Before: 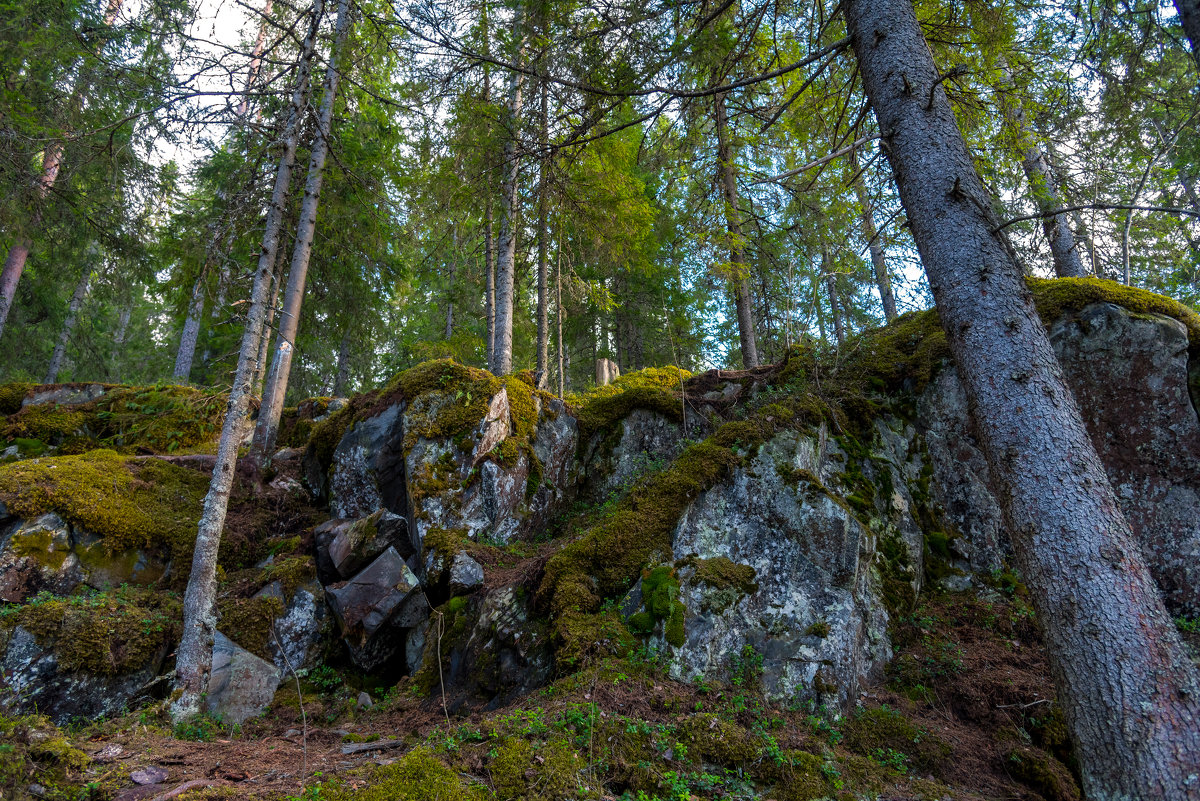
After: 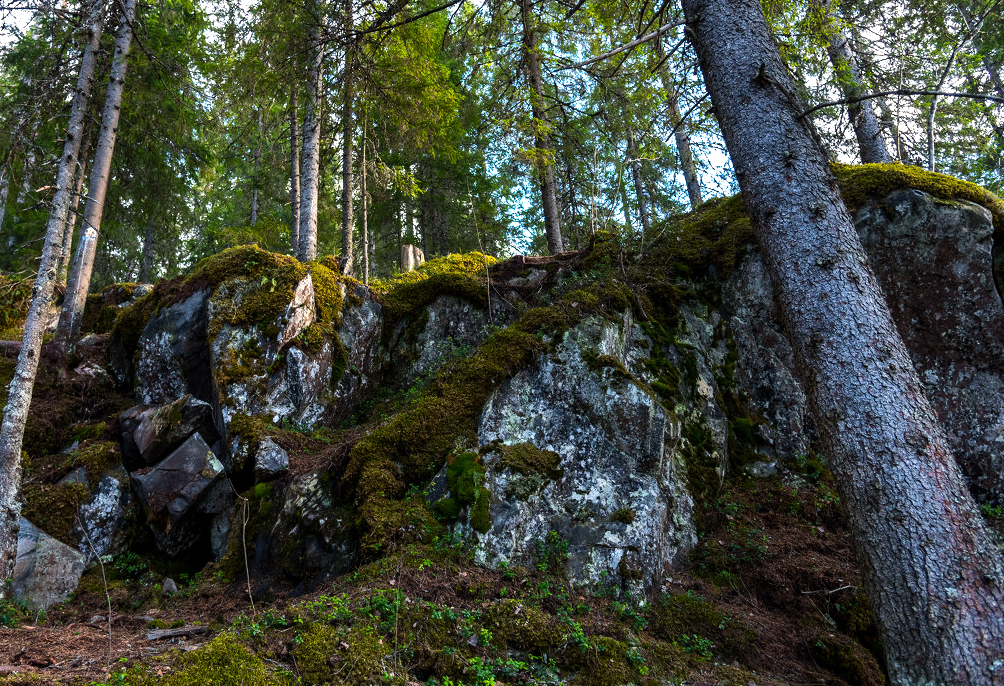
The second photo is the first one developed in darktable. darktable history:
tone equalizer: -8 EV -0.75 EV, -7 EV -0.7 EV, -6 EV -0.6 EV, -5 EV -0.4 EV, -3 EV 0.4 EV, -2 EV 0.6 EV, -1 EV 0.7 EV, +0 EV 0.75 EV, edges refinement/feathering 500, mask exposure compensation -1.57 EV, preserve details no
crop: left 16.315%, top 14.246%
